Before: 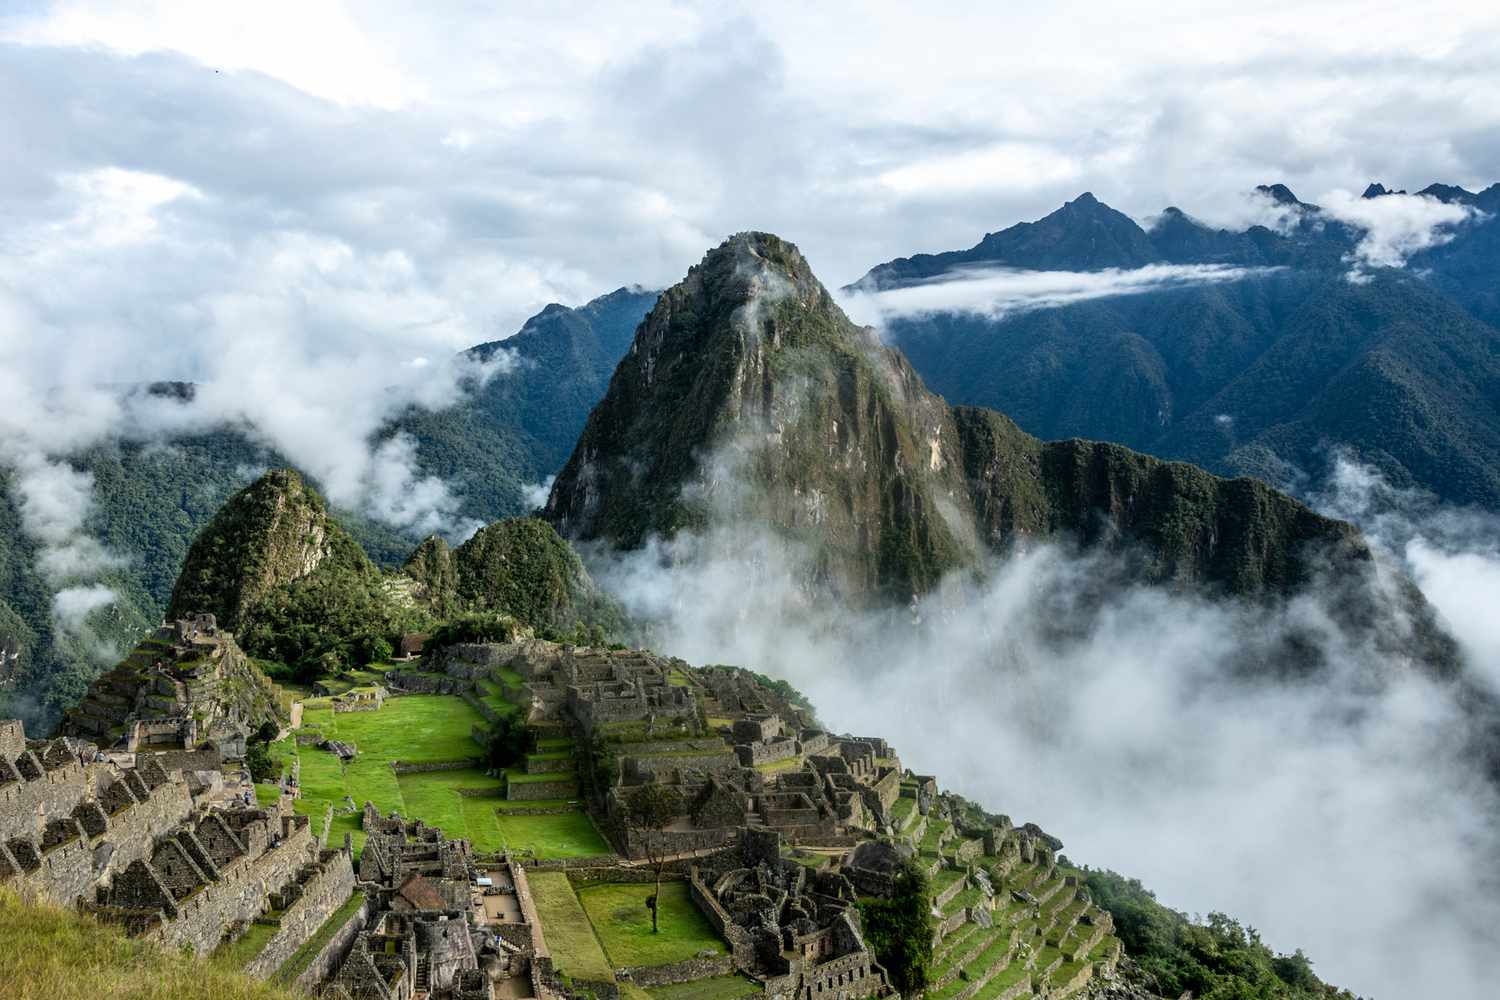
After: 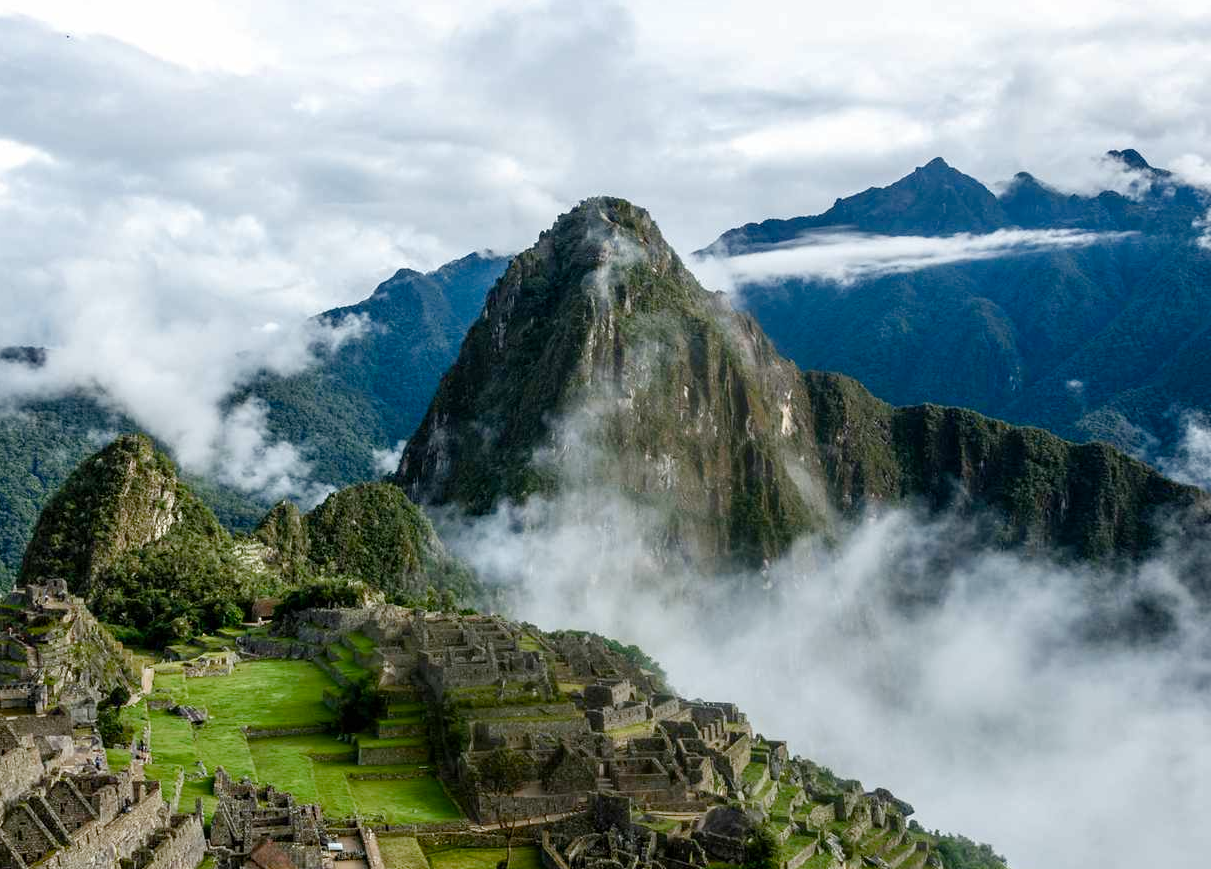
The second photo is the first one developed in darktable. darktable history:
crop: left 9.965%, top 3.55%, right 9.267%, bottom 9.516%
color balance rgb: perceptual saturation grading › global saturation 20%, perceptual saturation grading › highlights -48.993%, perceptual saturation grading › shadows 25.269%
